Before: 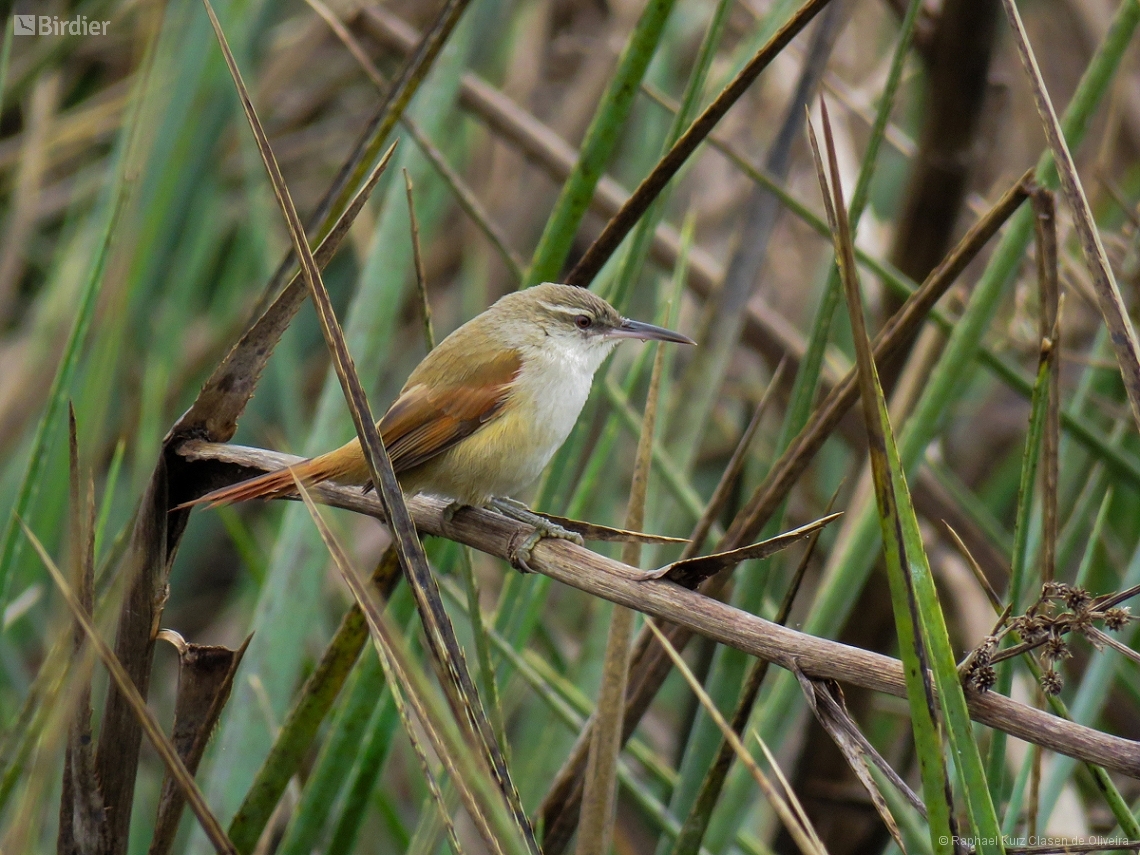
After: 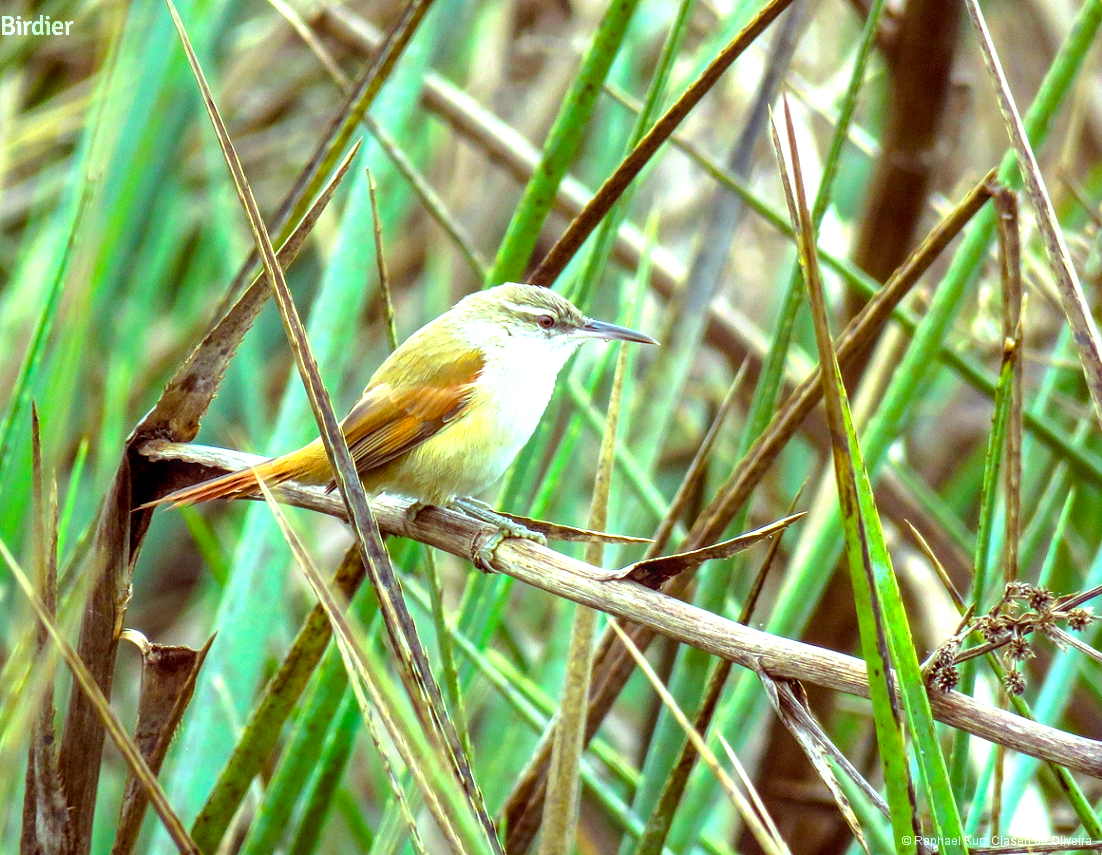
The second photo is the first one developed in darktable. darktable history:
local contrast: on, module defaults
crop and rotate: left 3.262%
color balance rgb: highlights gain › chroma 4.131%, highlights gain › hue 200.51°, global offset › luminance -0.203%, global offset › chroma 0.268%, linear chroma grading › global chroma 1.48%, linear chroma grading › mid-tones -0.862%, perceptual saturation grading › global saturation 19.589%, global vibrance 14.635%
exposure: black level correction 0, exposure 1.587 EV, compensate exposure bias true, compensate highlight preservation false
